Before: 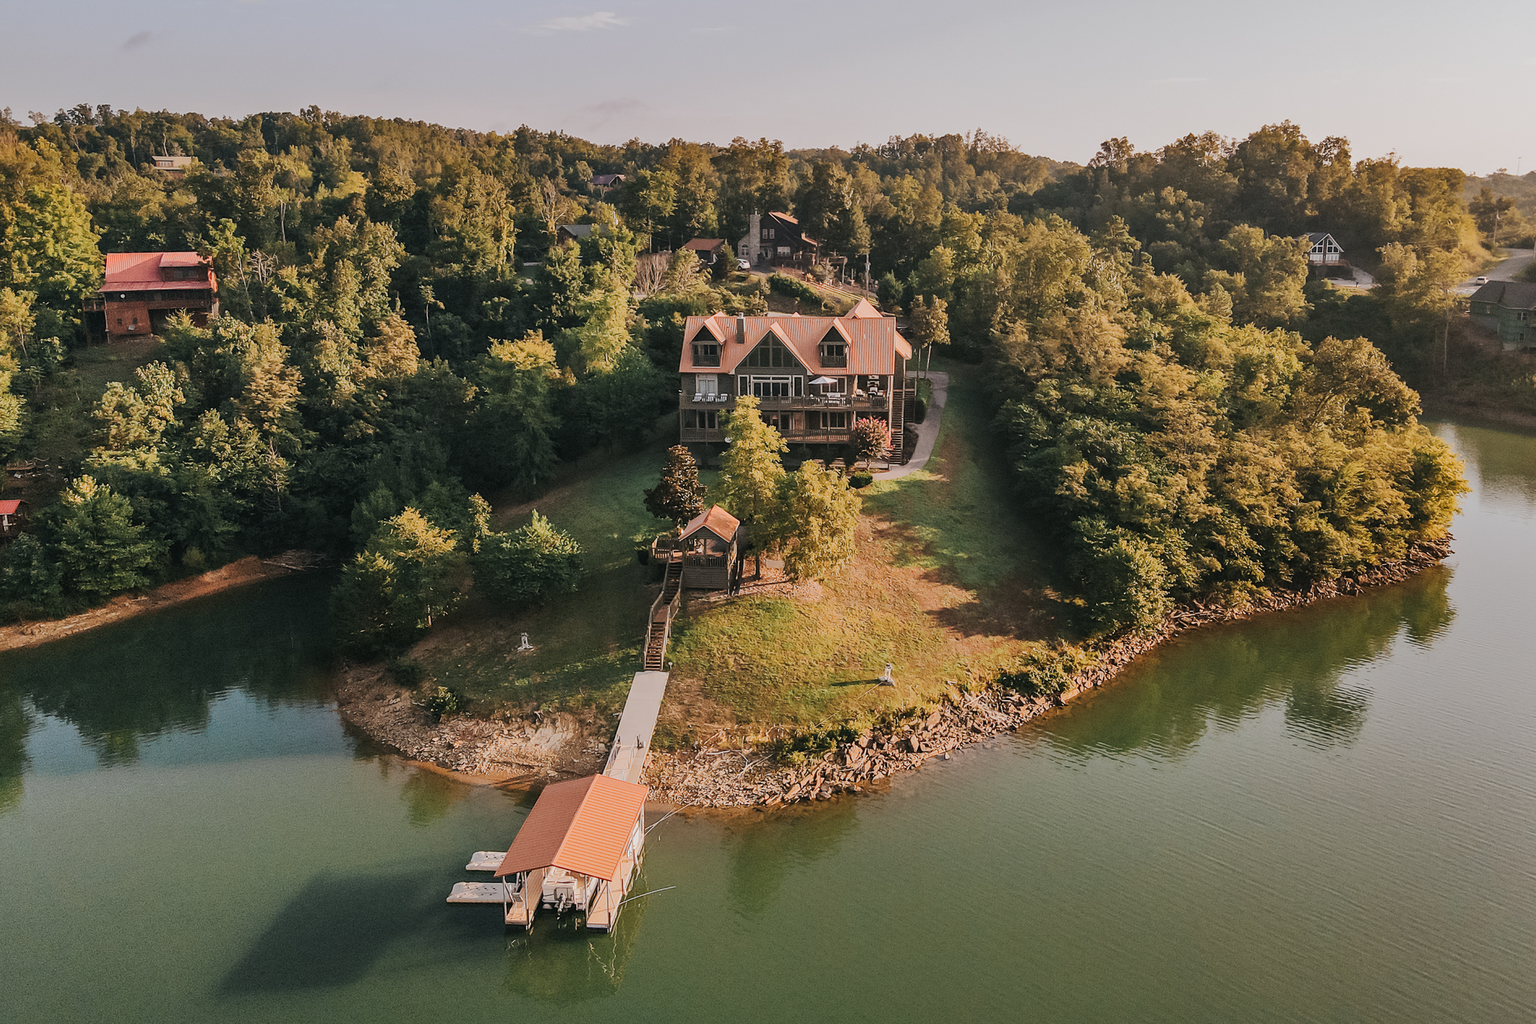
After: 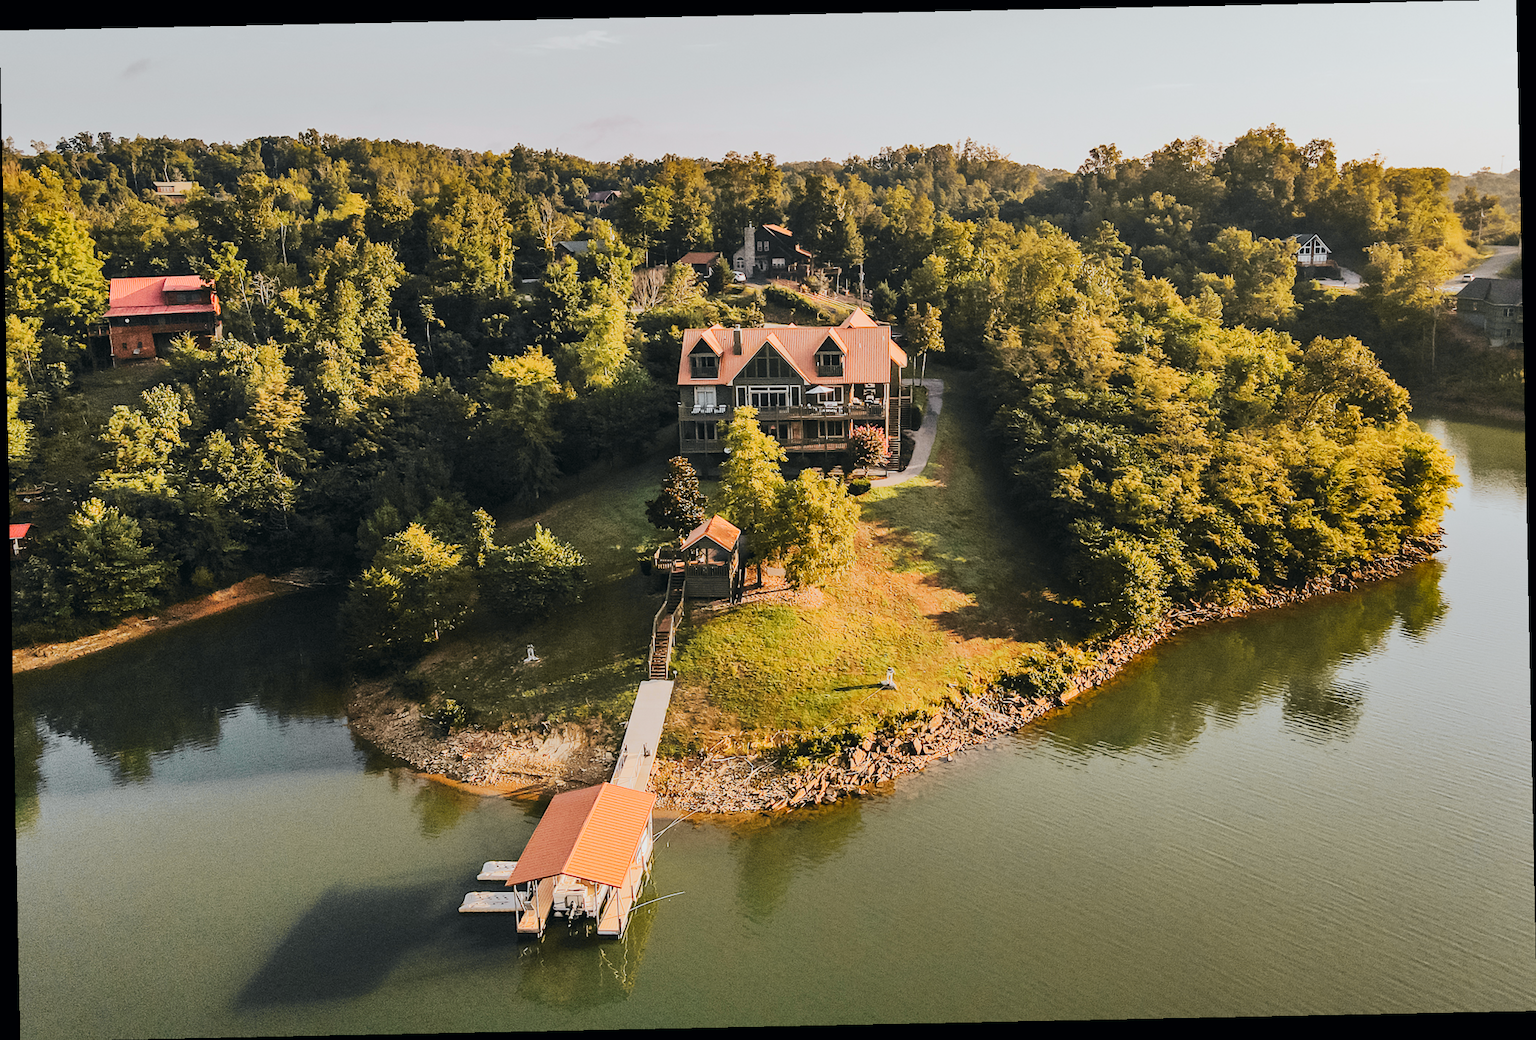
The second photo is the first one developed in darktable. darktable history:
tone curve: curves: ch0 [(0, 0) (0.071, 0.06) (0.253, 0.242) (0.437, 0.498) (0.55, 0.644) (0.657, 0.749) (0.823, 0.876) (1, 0.99)]; ch1 [(0, 0) (0.346, 0.307) (0.408, 0.369) (0.453, 0.457) (0.476, 0.489) (0.502, 0.493) (0.521, 0.515) (0.537, 0.531) (0.612, 0.641) (0.676, 0.728) (1, 1)]; ch2 [(0, 0) (0.346, 0.34) (0.434, 0.46) (0.485, 0.494) (0.5, 0.494) (0.511, 0.504) (0.537, 0.551) (0.579, 0.599) (0.625, 0.686) (1, 1)], color space Lab, independent channels, preserve colors none
rotate and perspective: rotation -1.17°, automatic cropping off
